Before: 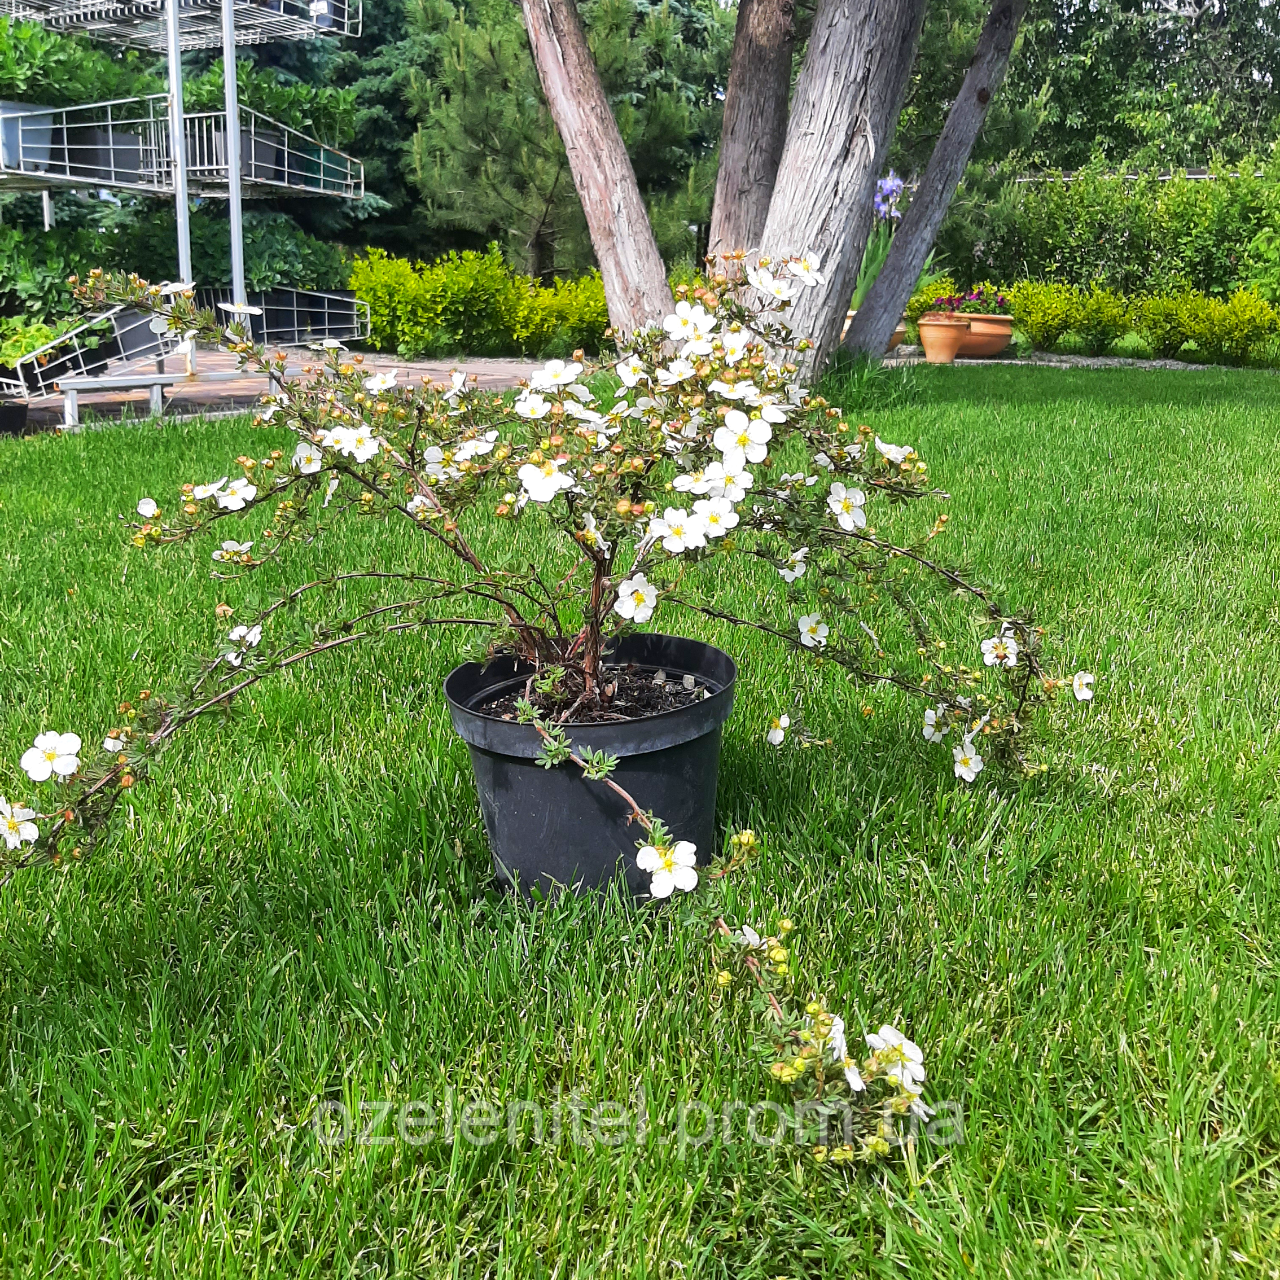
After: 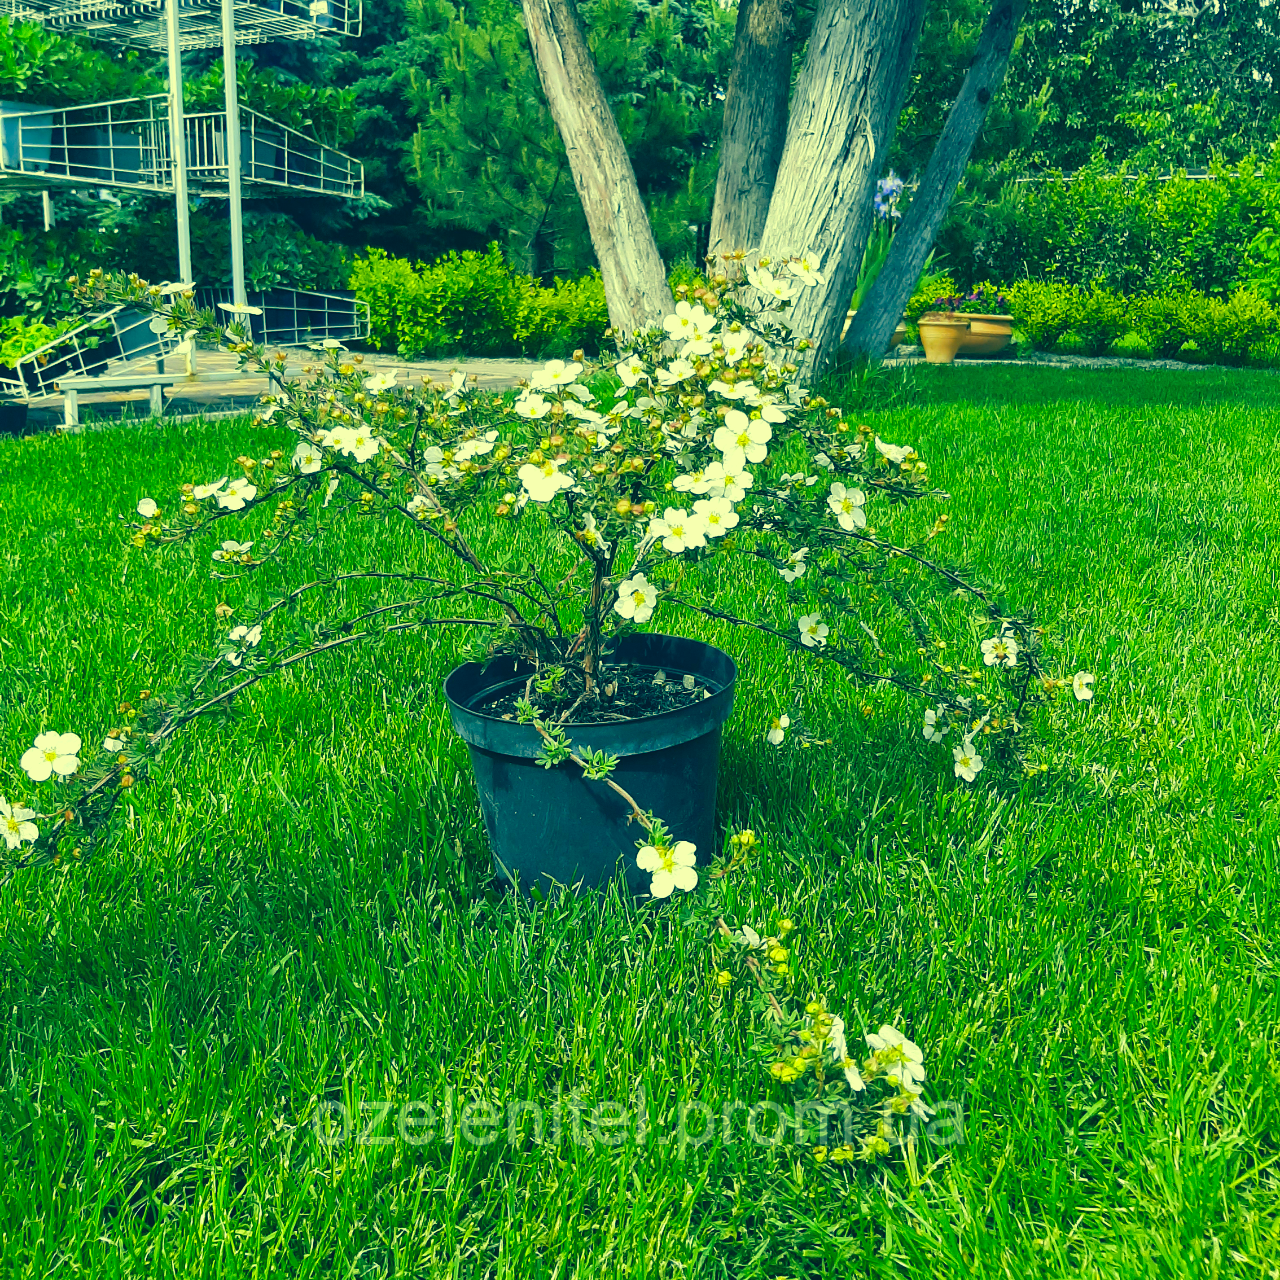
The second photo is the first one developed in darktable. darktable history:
color correction: highlights a* -15.83, highlights b* 39.79, shadows a* -39.43, shadows b* -26.07
